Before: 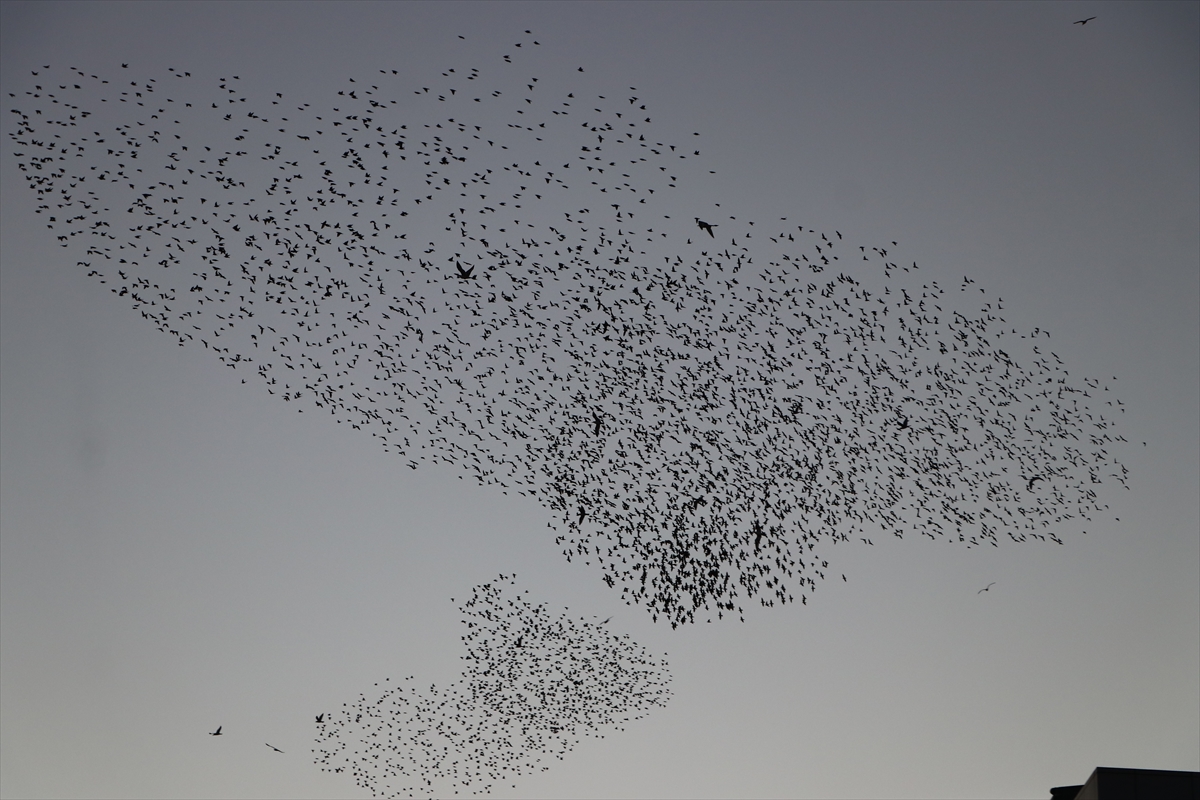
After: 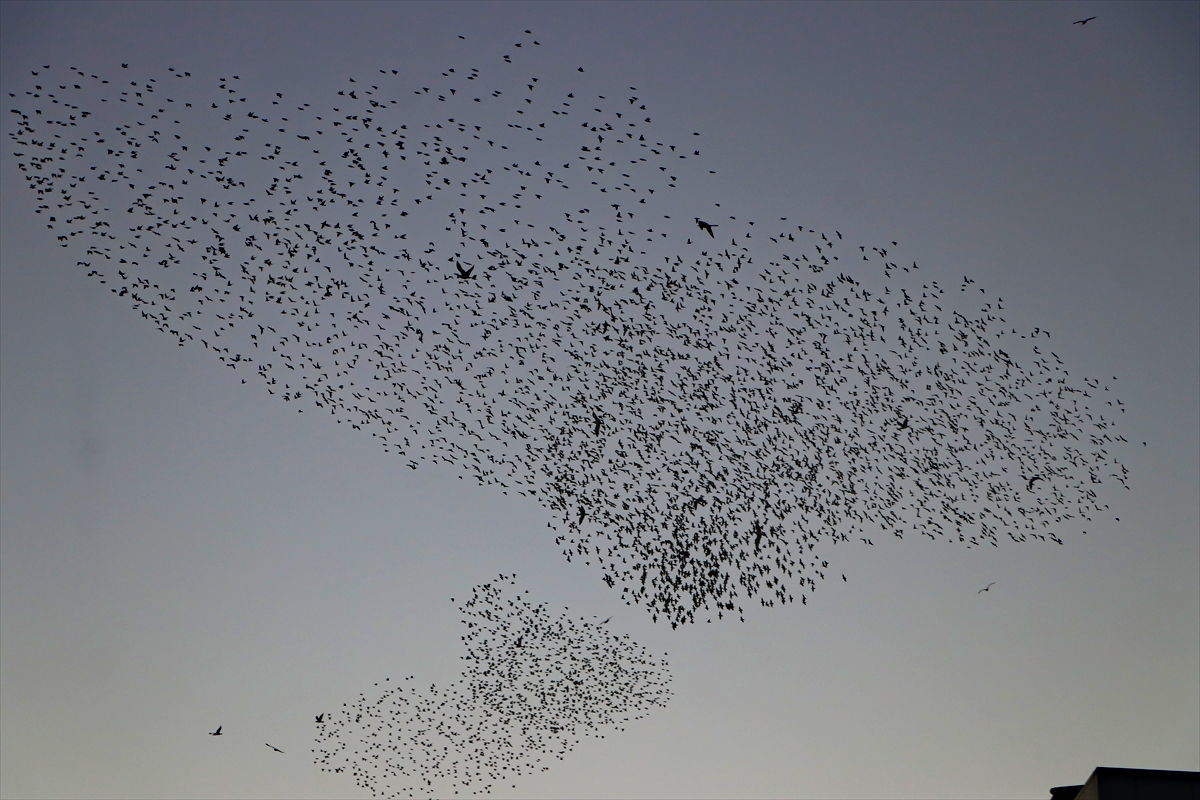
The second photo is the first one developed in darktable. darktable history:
contrast brightness saturation: saturation 0.503
haze removal: compatibility mode true
